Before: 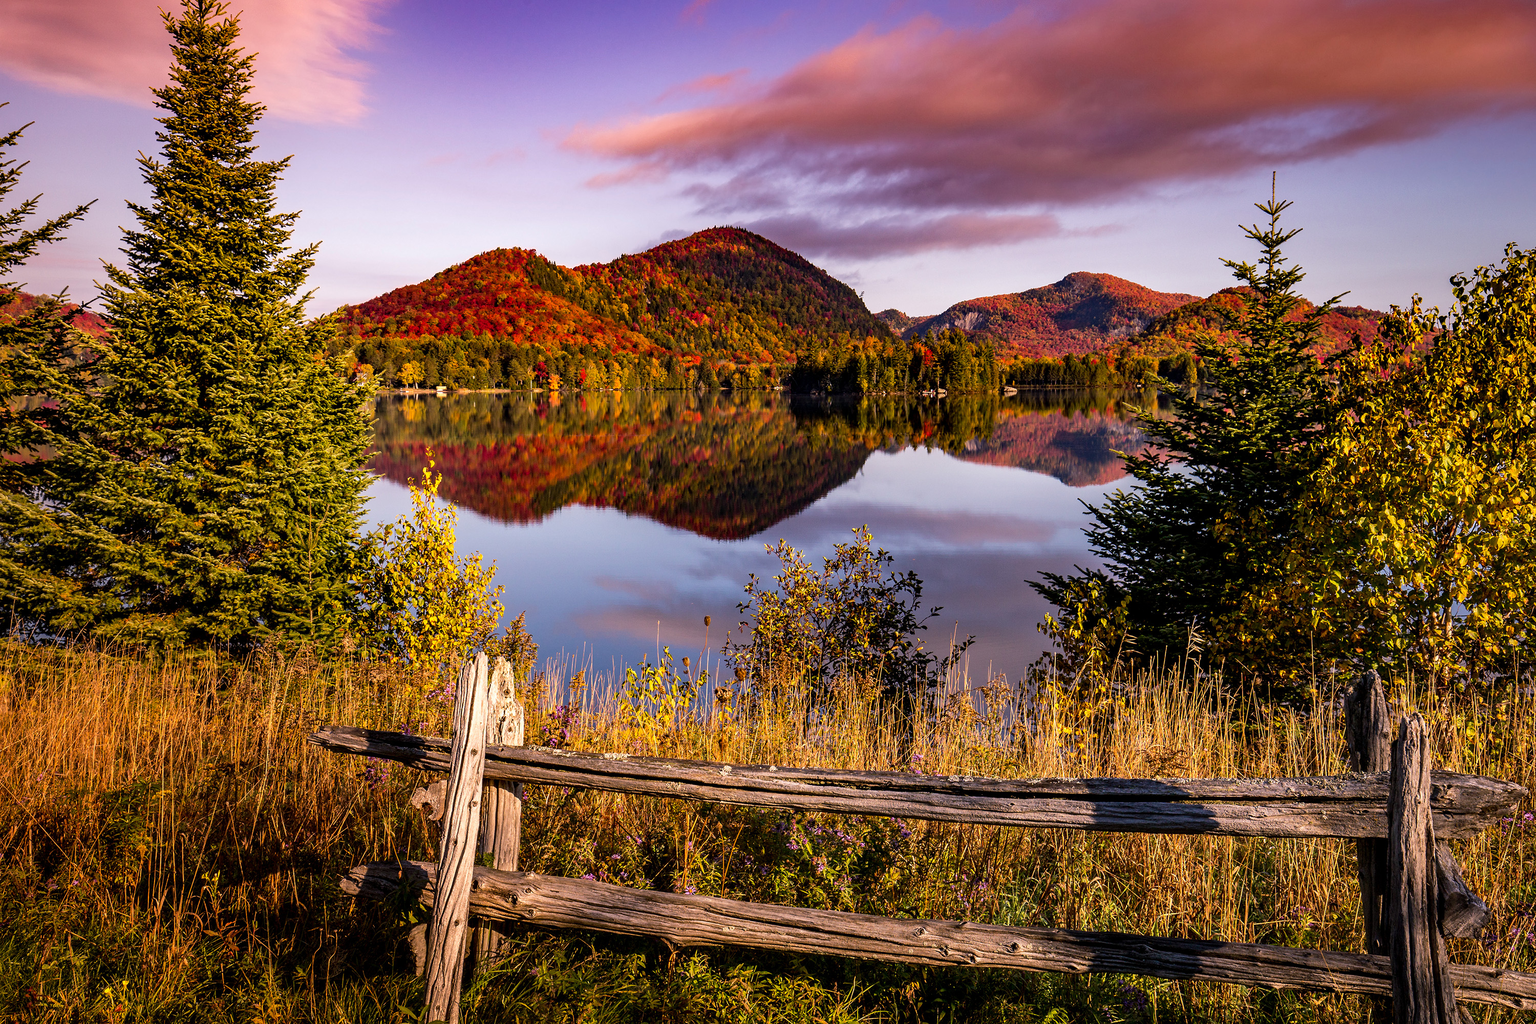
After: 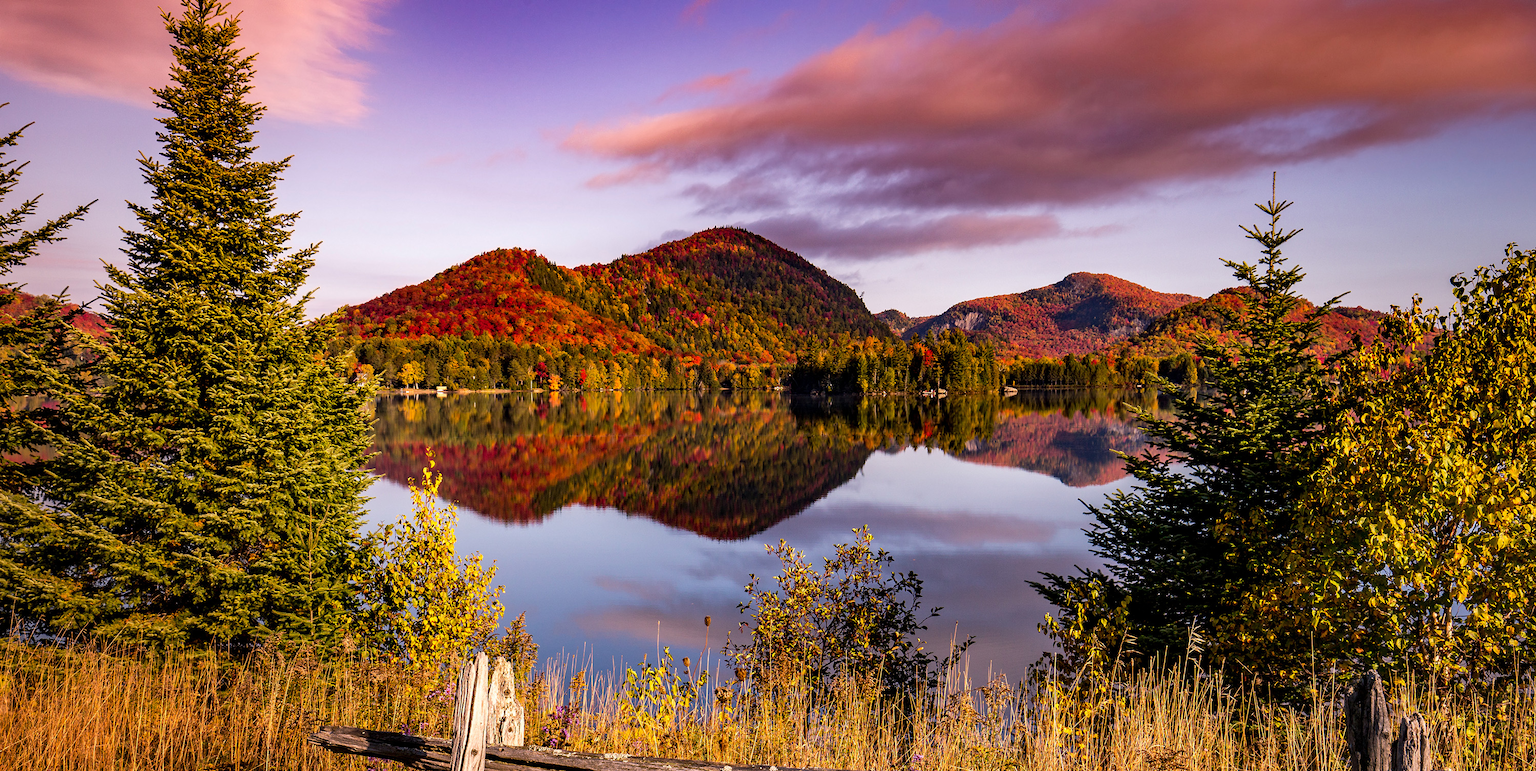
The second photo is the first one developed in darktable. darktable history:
crop: bottom 24.638%
